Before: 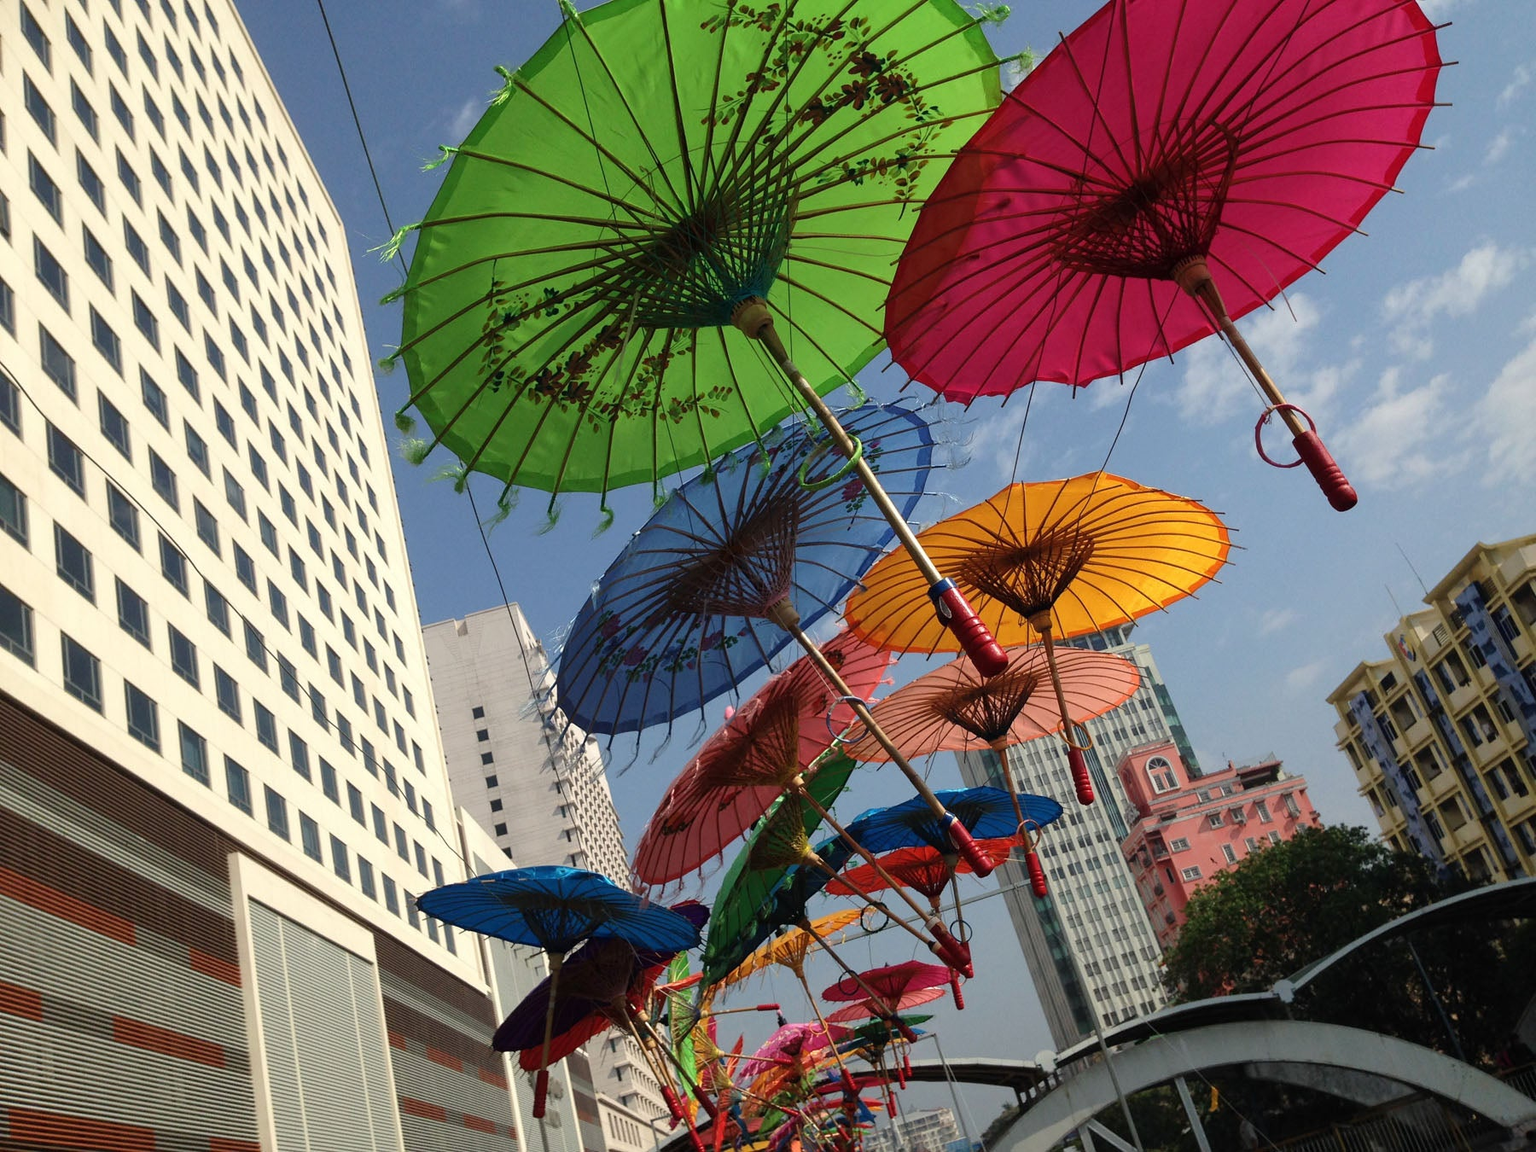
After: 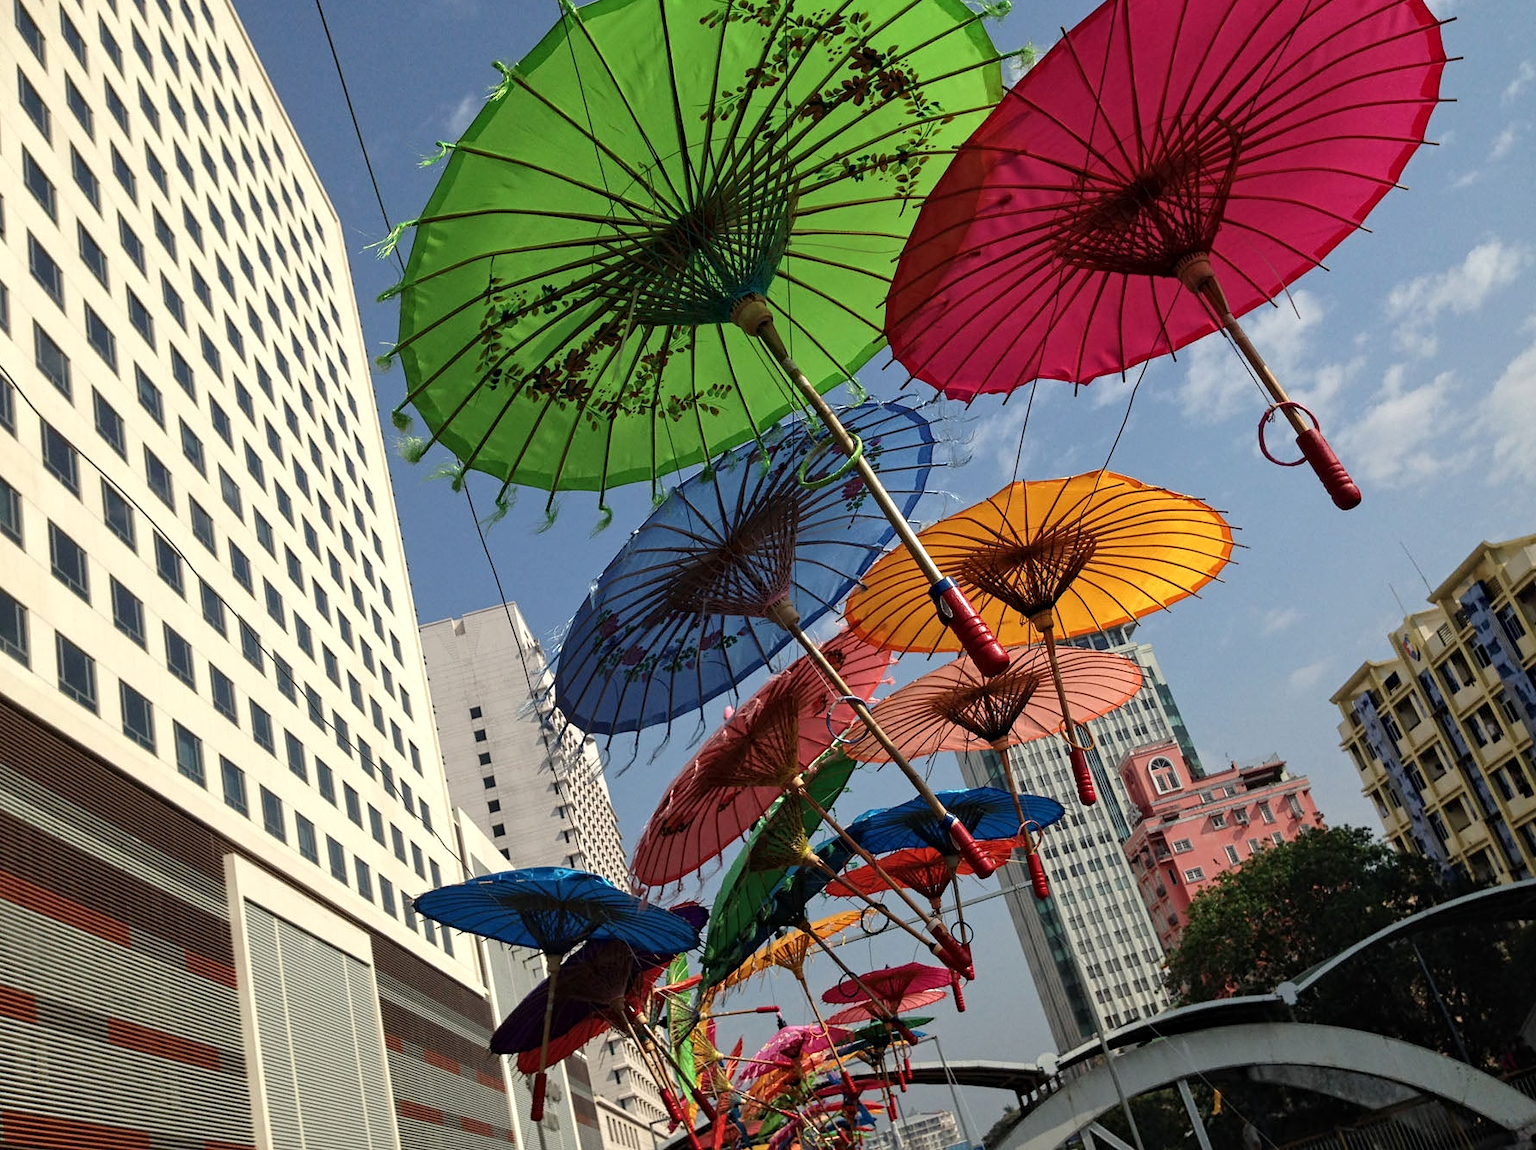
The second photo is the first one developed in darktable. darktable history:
crop: left 0.434%, top 0.485%, right 0.244%, bottom 0.386%
contrast equalizer: octaves 7, y [[0.509, 0.514, 0.523, 0.542, 0.578, 0.603], [0.5 ×6], [0.509, 0.514, 0.523, 0.542, 0.578, 0.603], [0.001, 0.002, 0.003, 0.005, 0.01, 0.013], [0.001, 0.002, 0.003, 0.005, 0.01, 0.013]]
